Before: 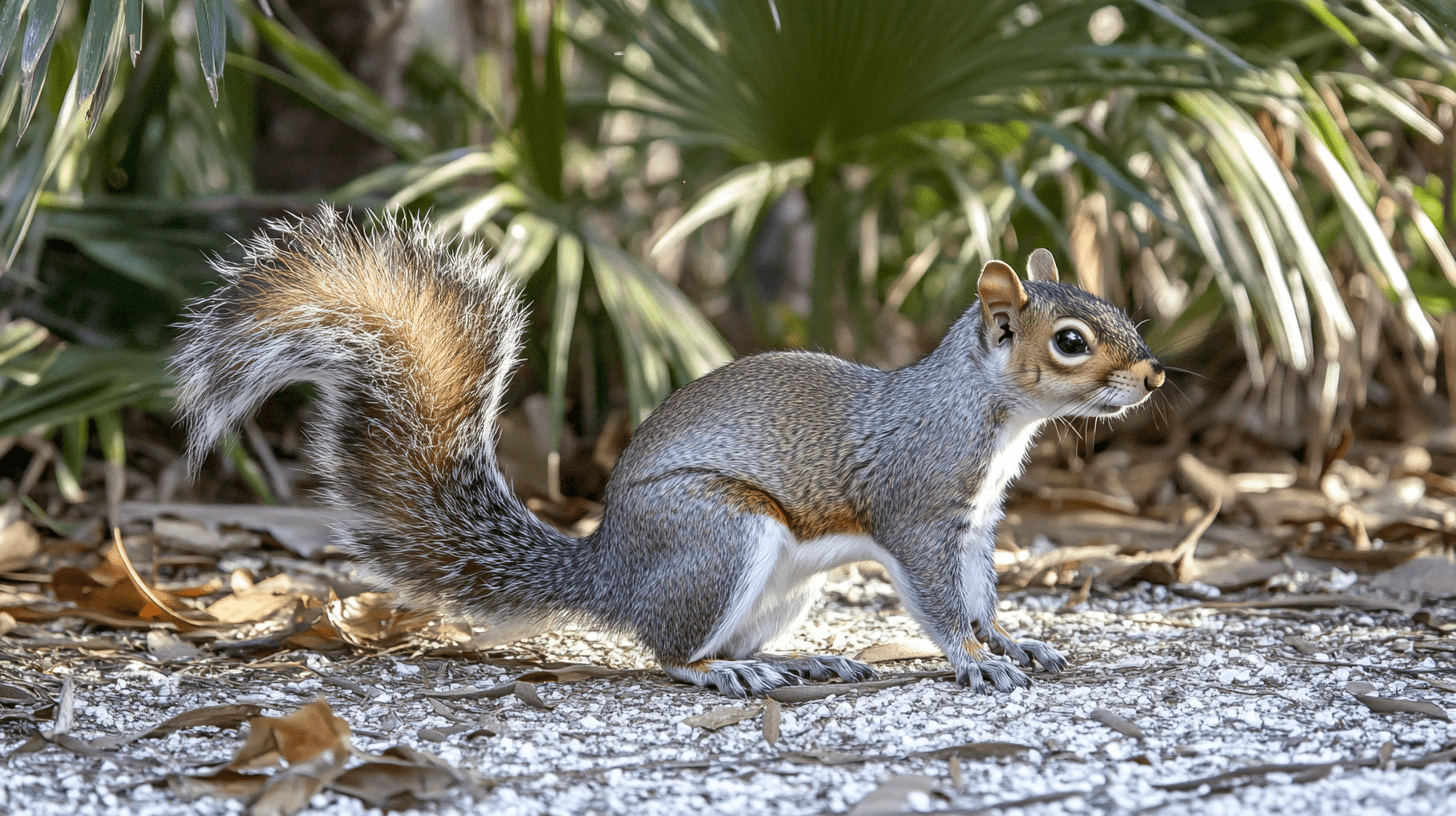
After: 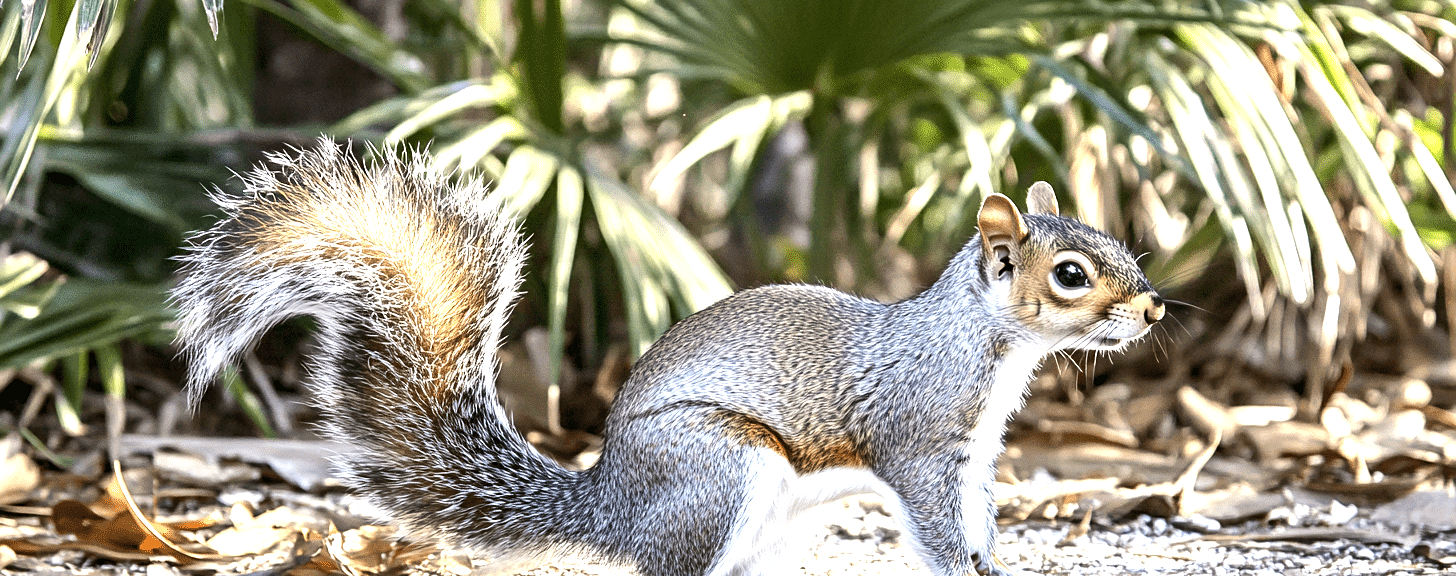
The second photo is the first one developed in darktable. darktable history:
exposure: exposure 0.636 EV, compensate highlight preservation false
sharpen: amount 0.2
crop and rotate: top 8.293%, bottom 20.996%
tone equalizer: -8 EV -0.75 EV, -7 EV -0.7 EV, -6 EV -0.6 EV, -5 EV -0.4 EV, -3 EV 0.4 EV, -2 EV 0.6 EV, -1 EV 0.7 EV, +0 EV 0.75 EV, edges refinement/feathering 500, mask exposure compensation -1.57 EV, preserve details no
